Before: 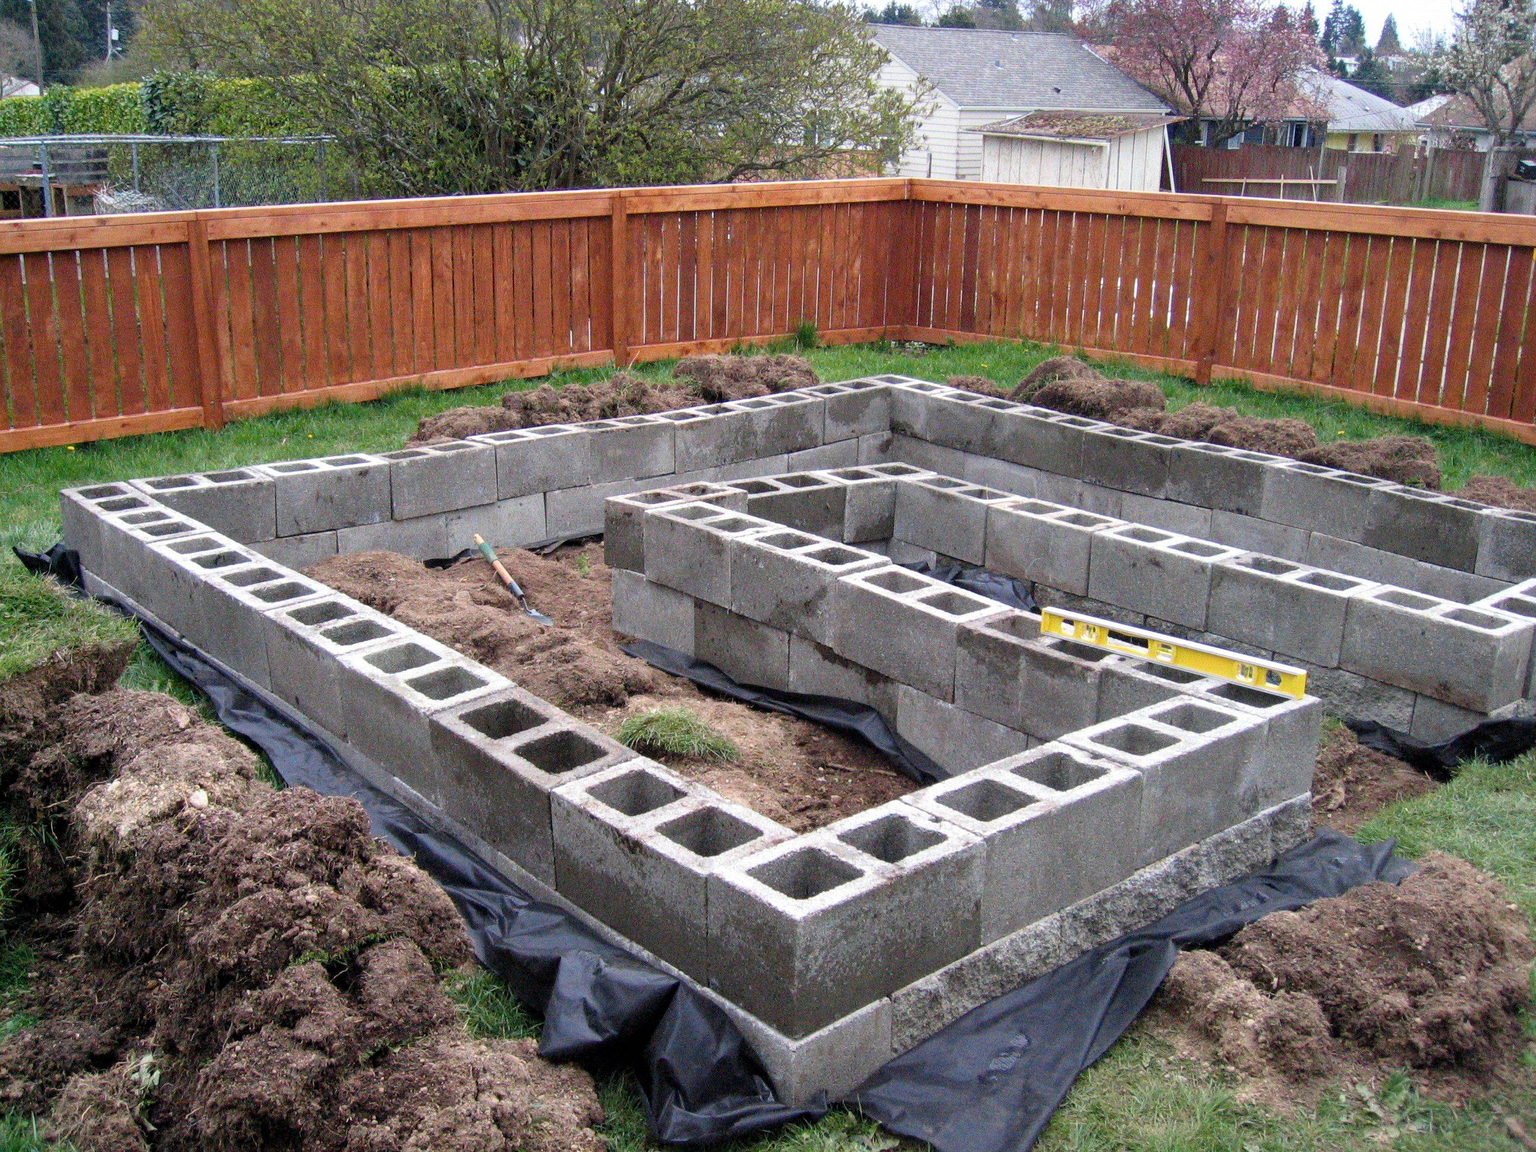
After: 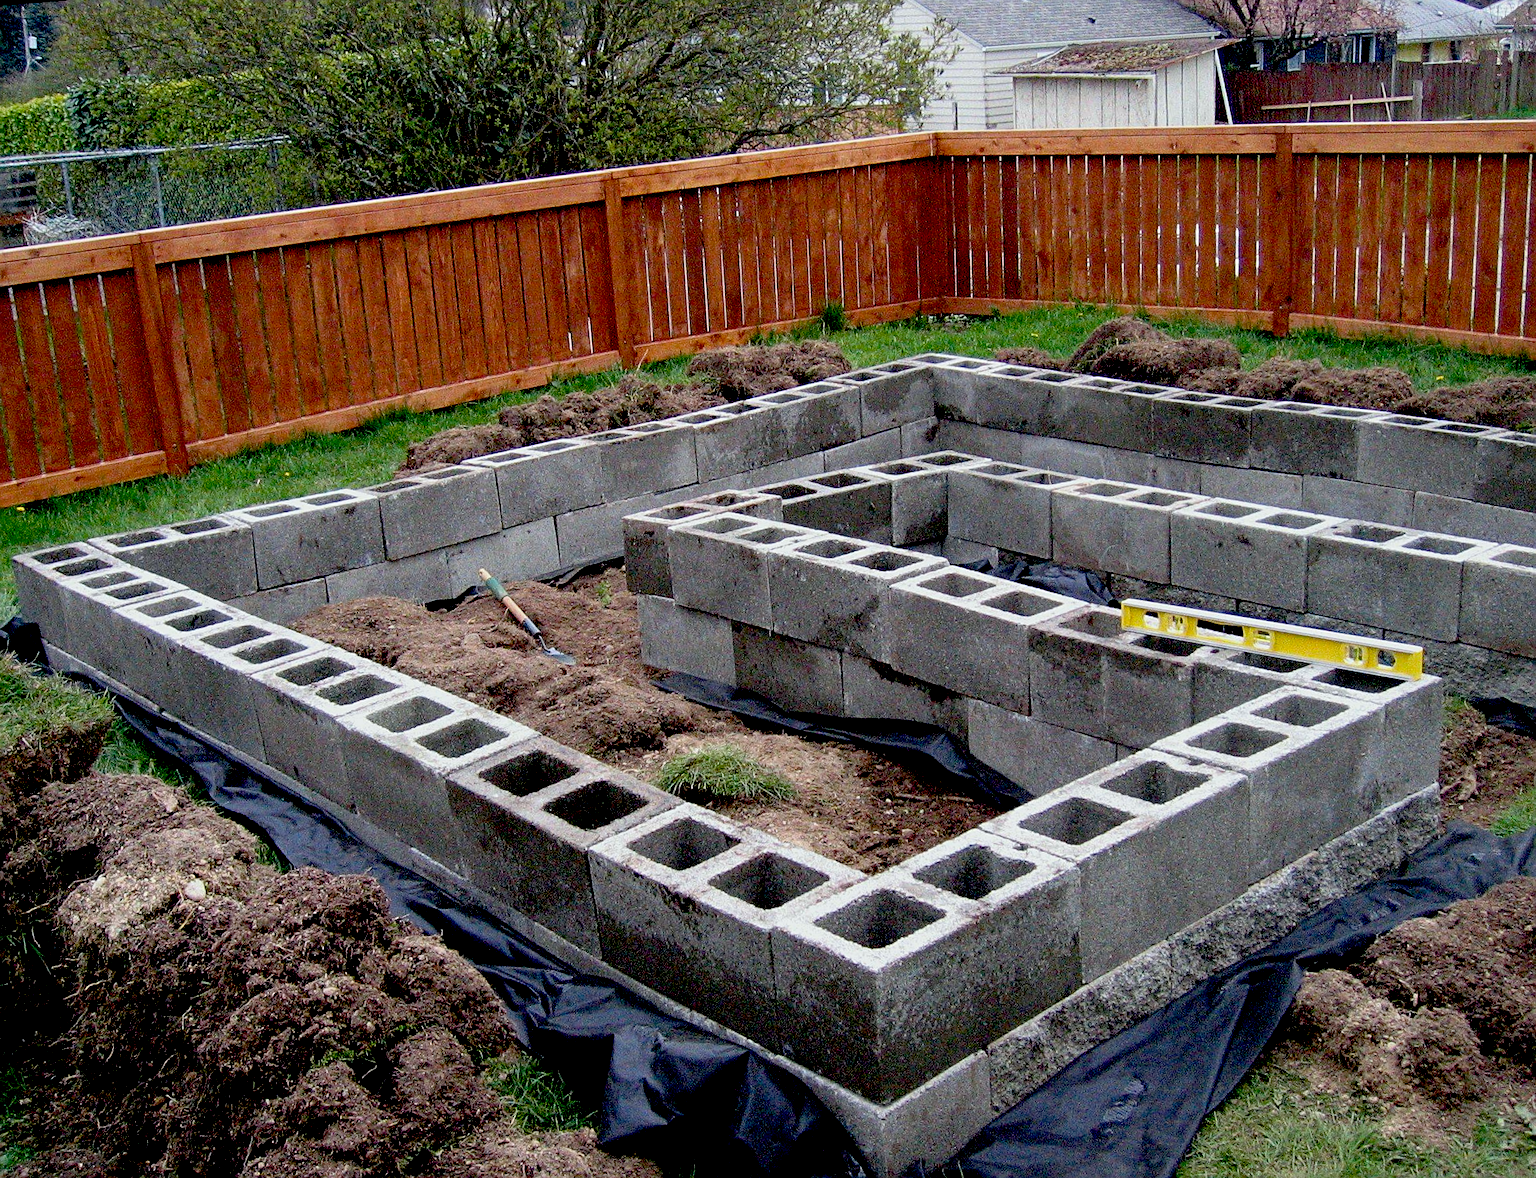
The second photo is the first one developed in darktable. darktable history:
crop and rotate: right 5.167%
rotate and perspective: rotation -4.57°, crop left 0.054, crop right 0.944, crop top 0.087, crop bottom 0.914
sharpen: radius 1.967
white balance: red 0.978, blue 0.999
exposure: black level correction 0.046, exposure -0.228 EV, compensate highlight preservation false
